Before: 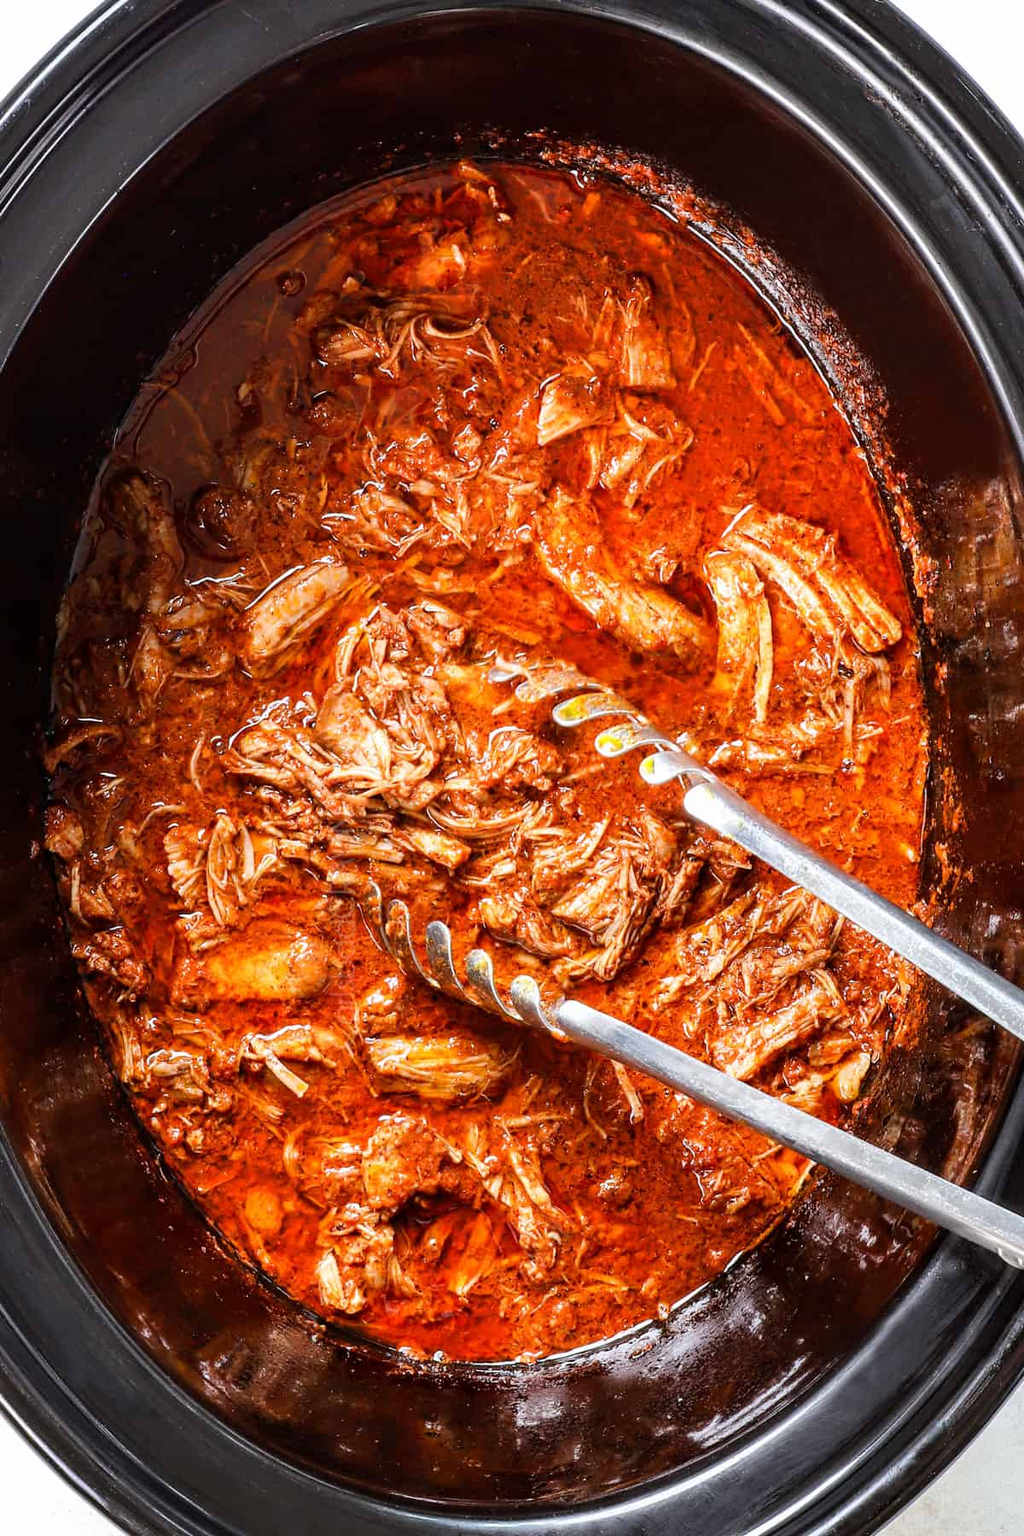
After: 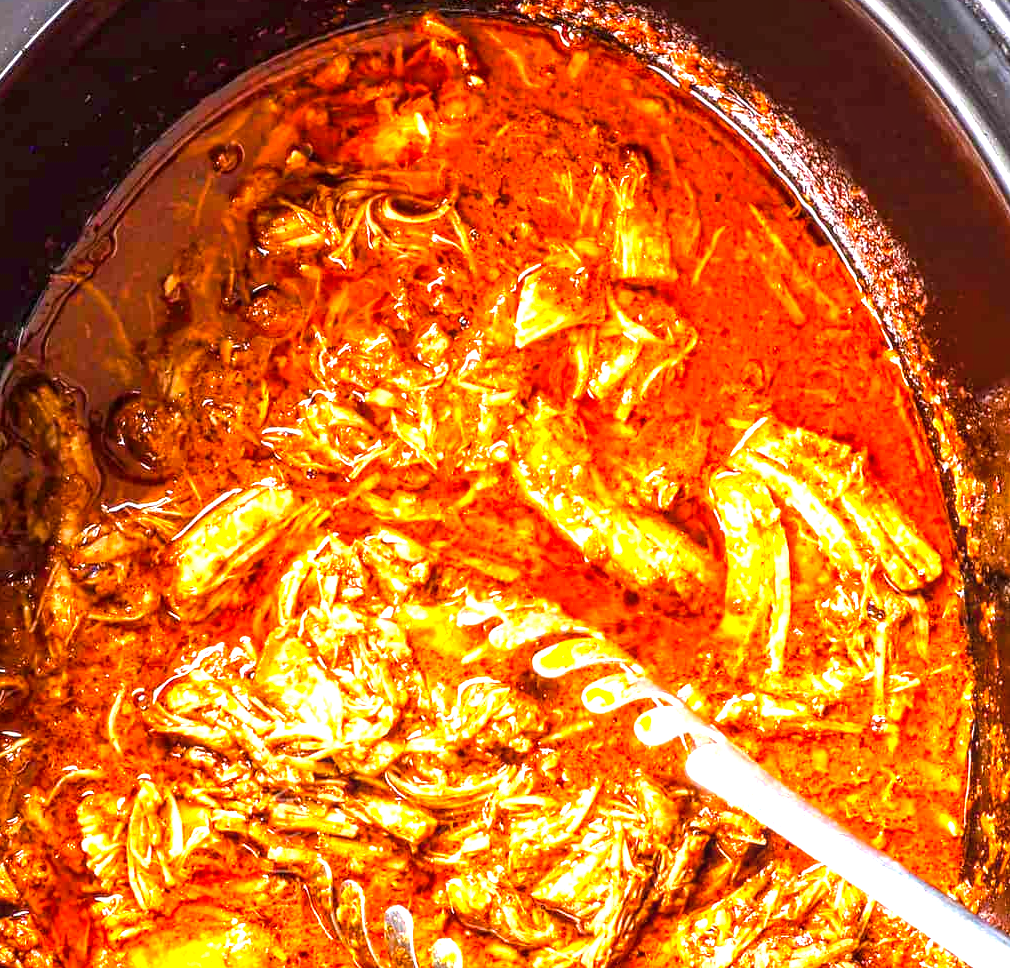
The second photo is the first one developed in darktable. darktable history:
crop and rotate: left 9.645%, top 9.707%, right 6.125%, bottom 36.502%
exposure: black level correction 0, exposure 1.547 EV, compensate highlight preservation false
local contrast: on, module defaults
color balance rgb: linear chroma grading › shadows -7.51%, linear chroma grading › global chroma 9.722%, perceptual saturation grading › global saturation 1.834%, perceptual saturation grading › highlights -2.328%, perceptual saturation grading › mid-tones 4.534%, perceptual saturation grading › shadows 7.741%, global vibrance 50.175%
